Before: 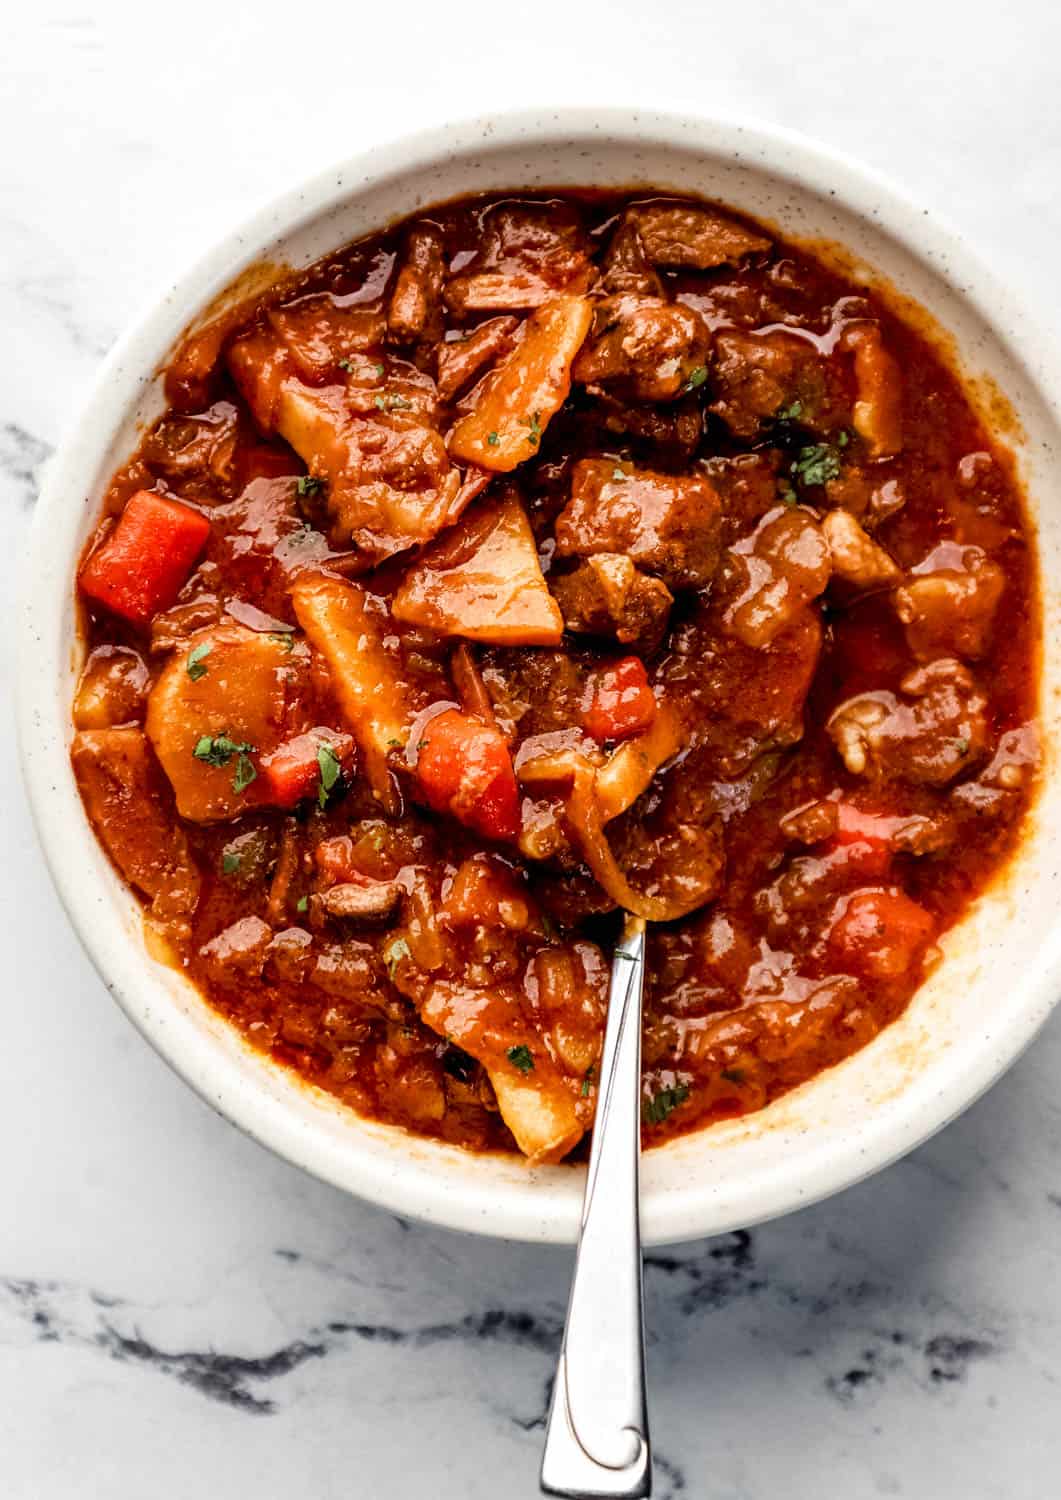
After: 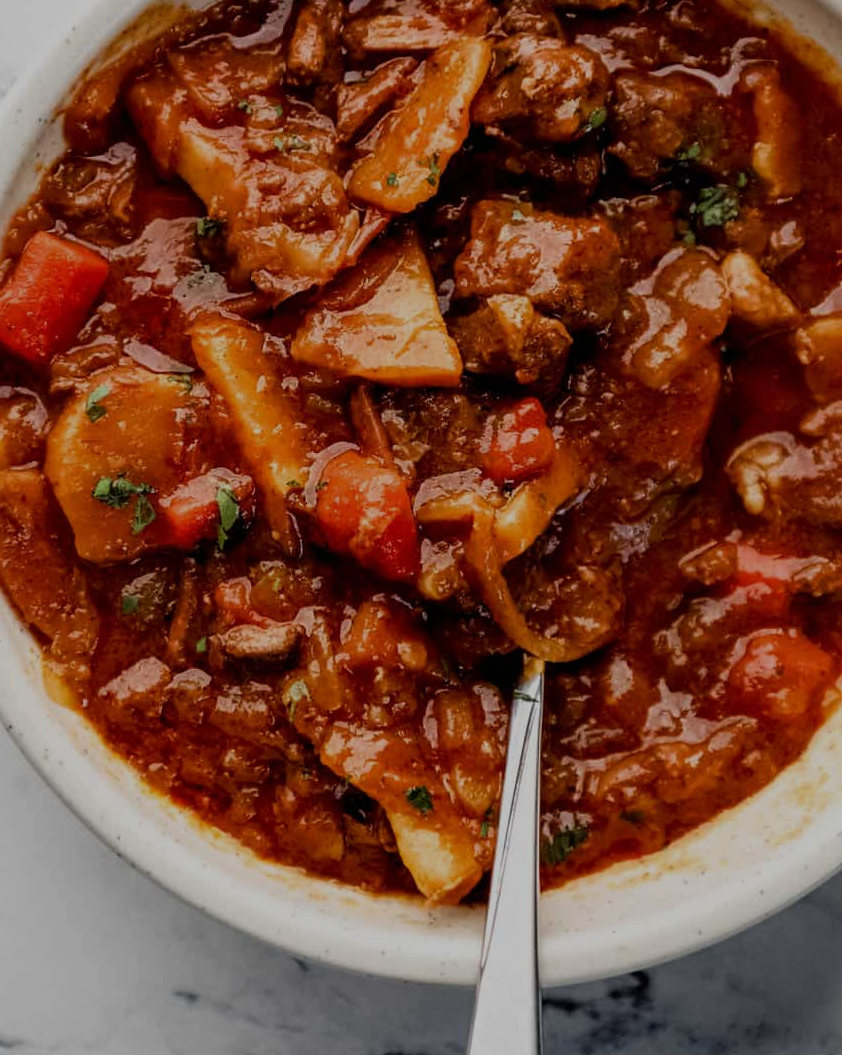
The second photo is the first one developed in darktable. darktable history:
crop: left 9.604%, top 17.319%, right 10.974%, bottom 12.32%
exposure: exposure -0.965 EV, compensate exposure bias true, compensate highlight preservation false
